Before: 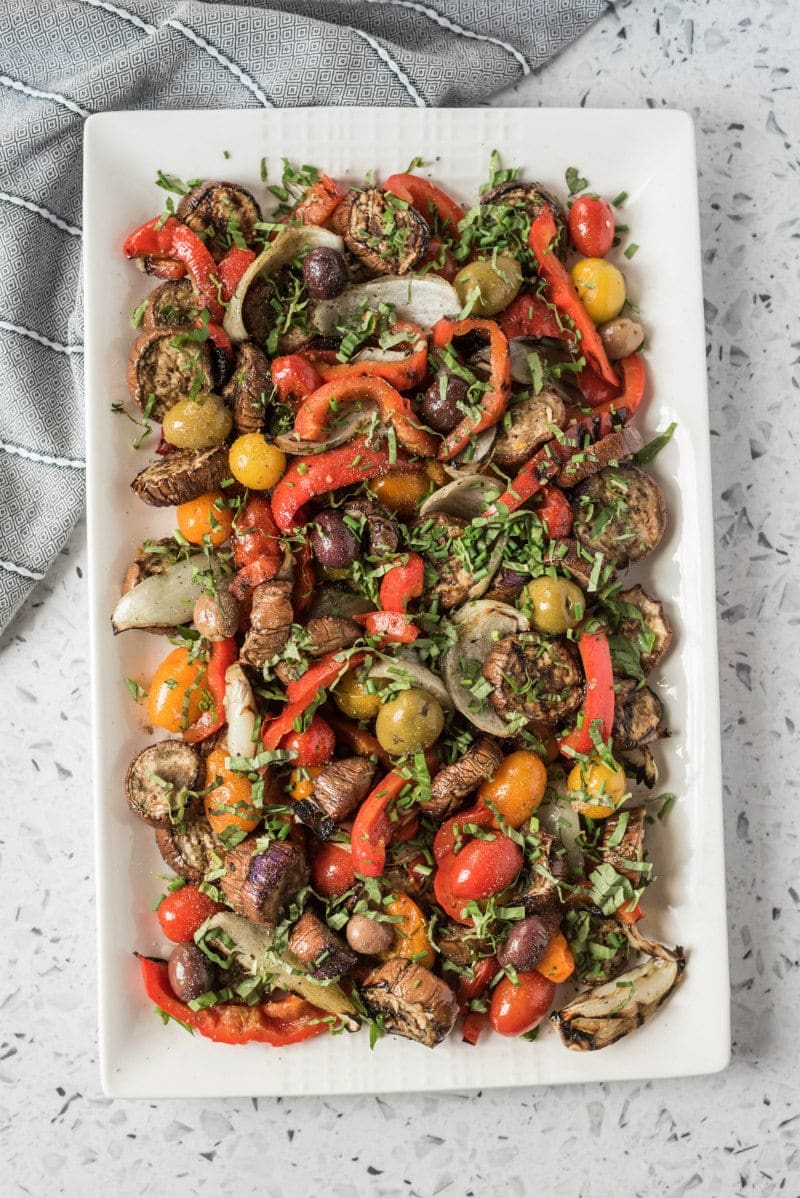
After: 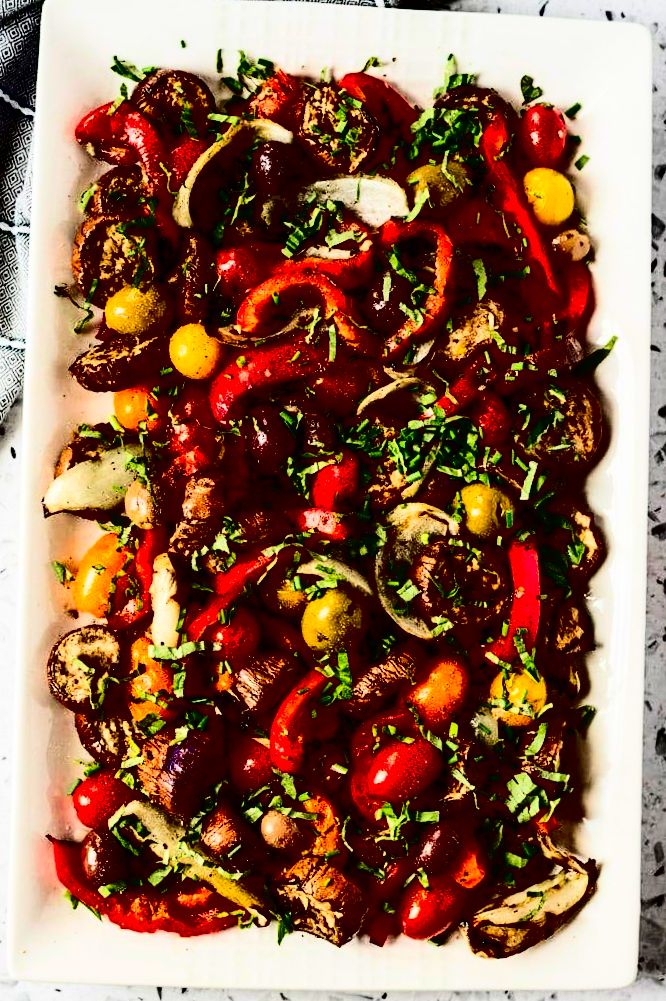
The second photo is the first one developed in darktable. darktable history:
contrast brightness saturation: contrast 0.787, brightness -0.999, saturation 0.988
crop and rotate: angle -3.15°, left 5.193%, top 5.166%, right 4.718%, bottom 4.508%
